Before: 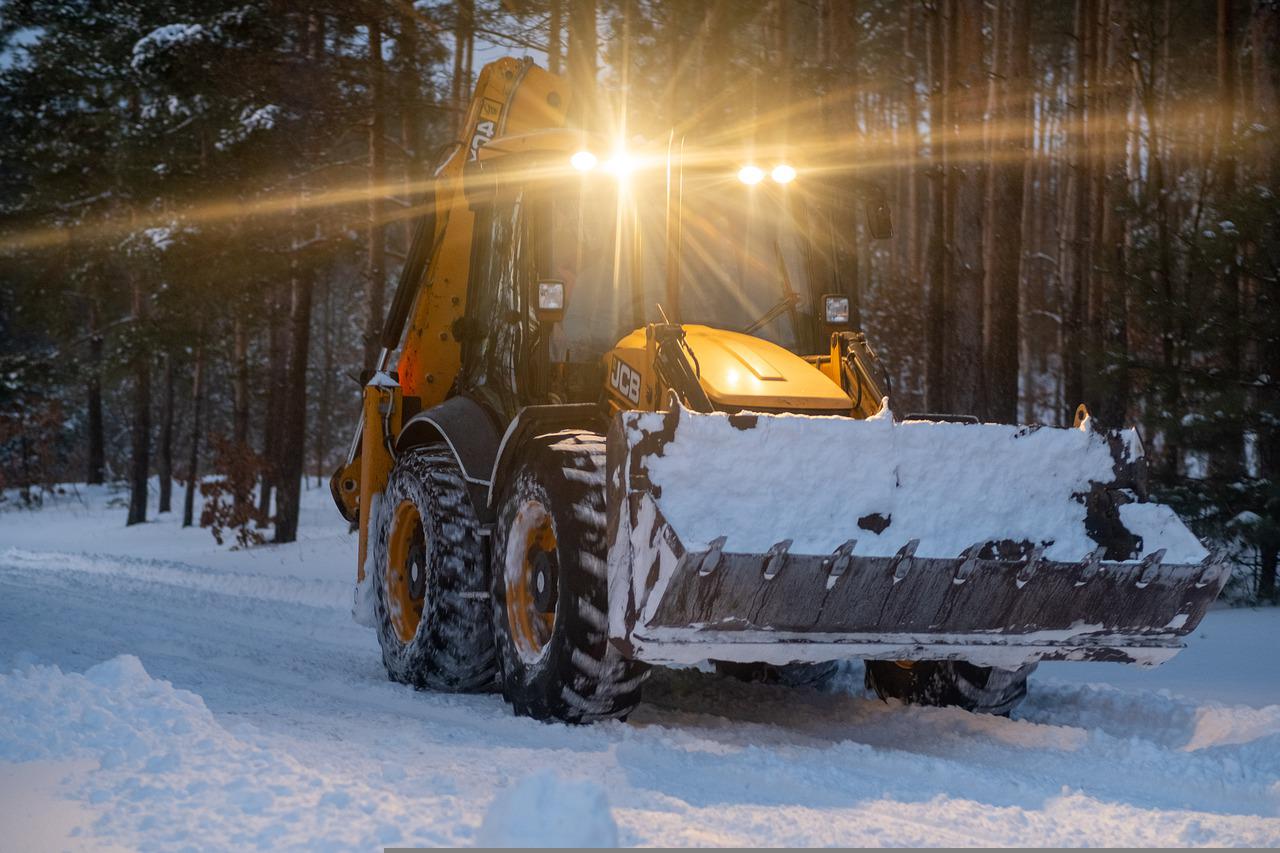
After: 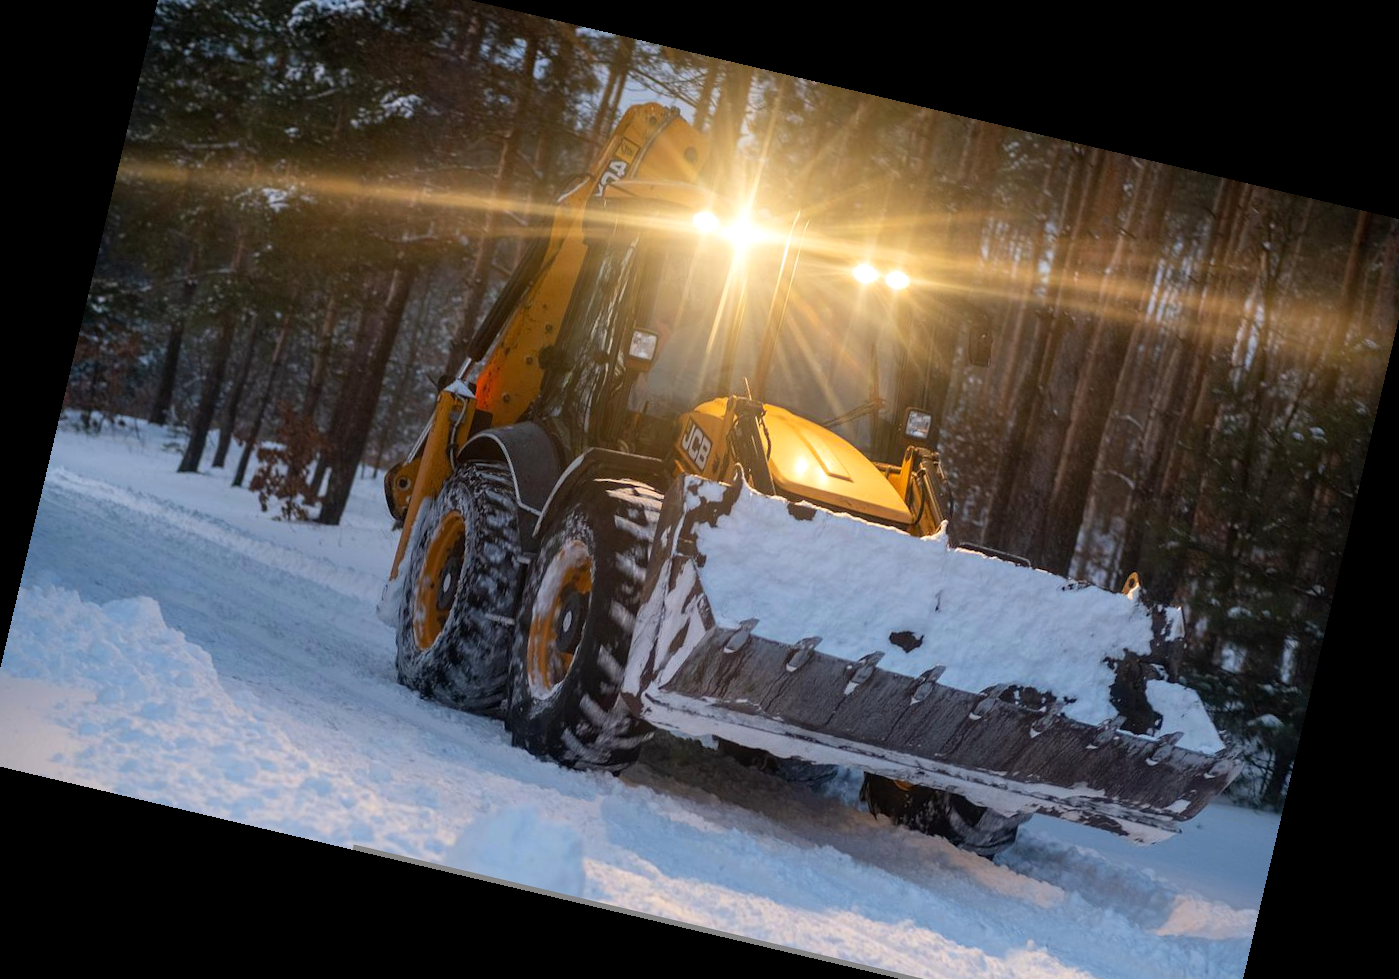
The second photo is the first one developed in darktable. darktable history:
exposure: exposure 0.127 EV, compensate highlight preservation false
crop: left 1.507%, top 6.147%, right 1.379%, bottom 6.637%
rotate and perspective: rotation 13.27°, automatic cropping off
